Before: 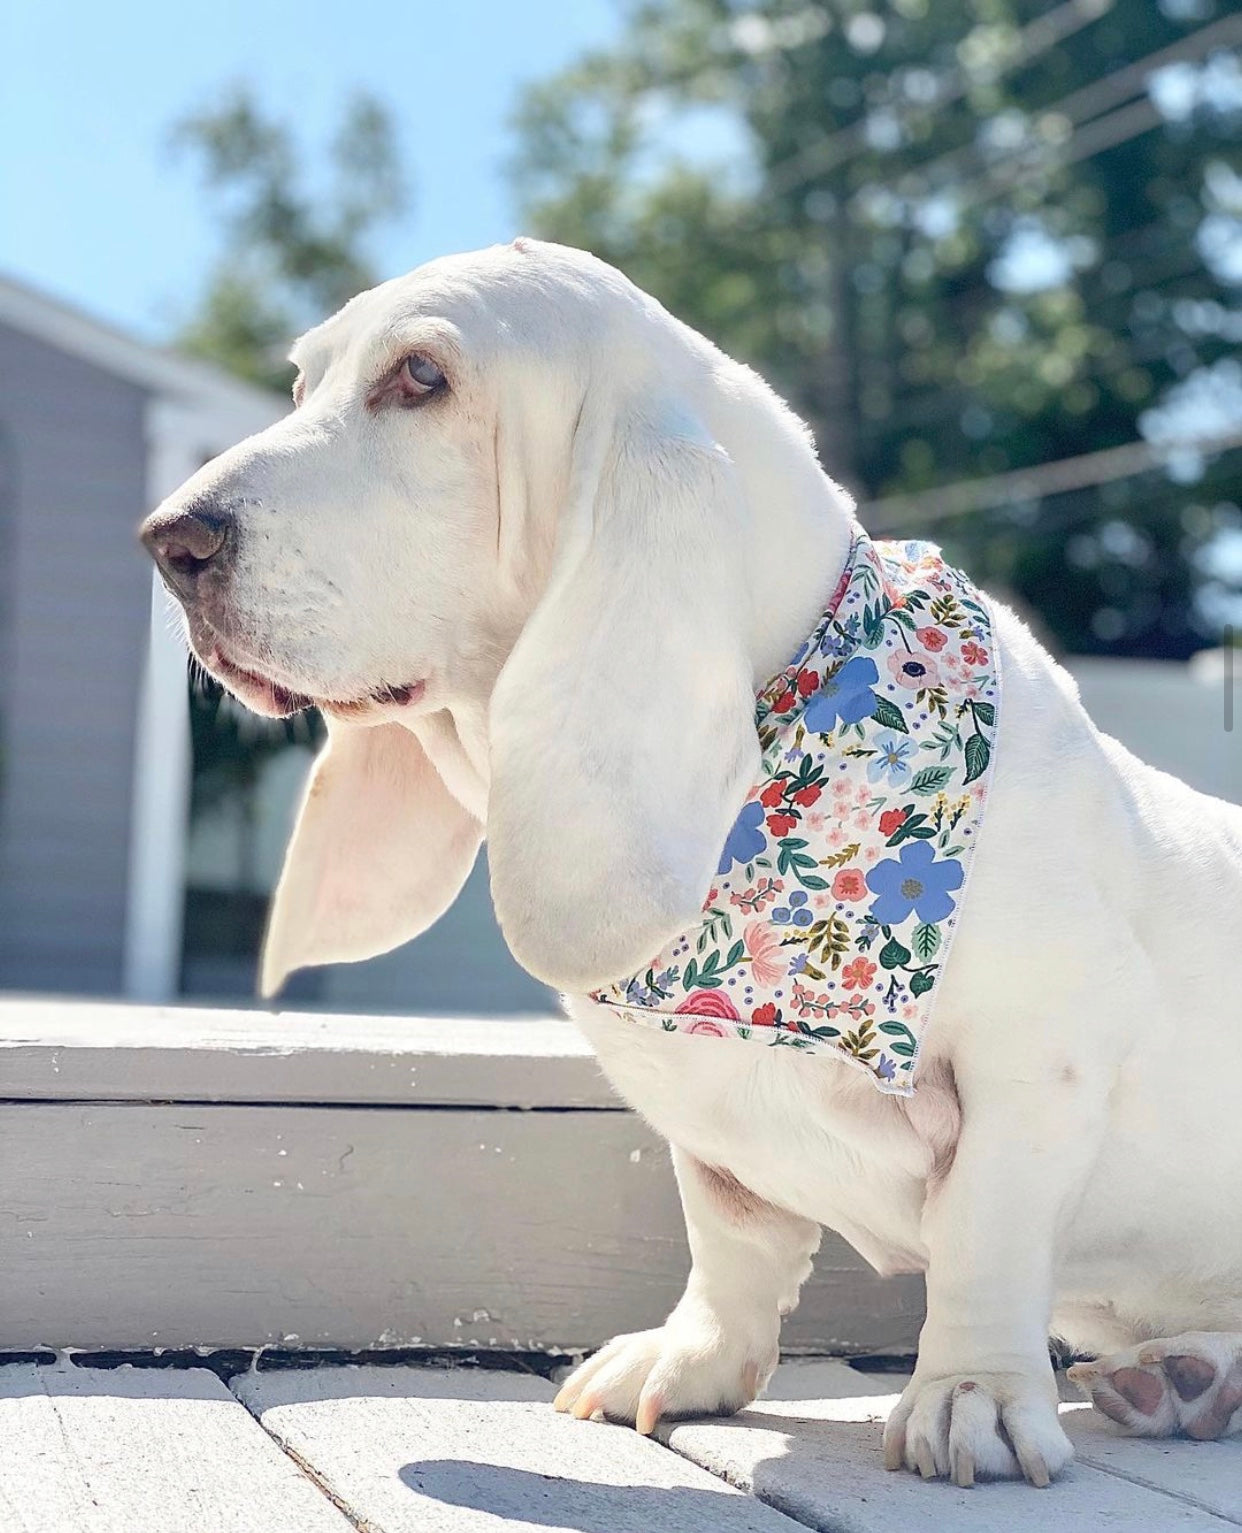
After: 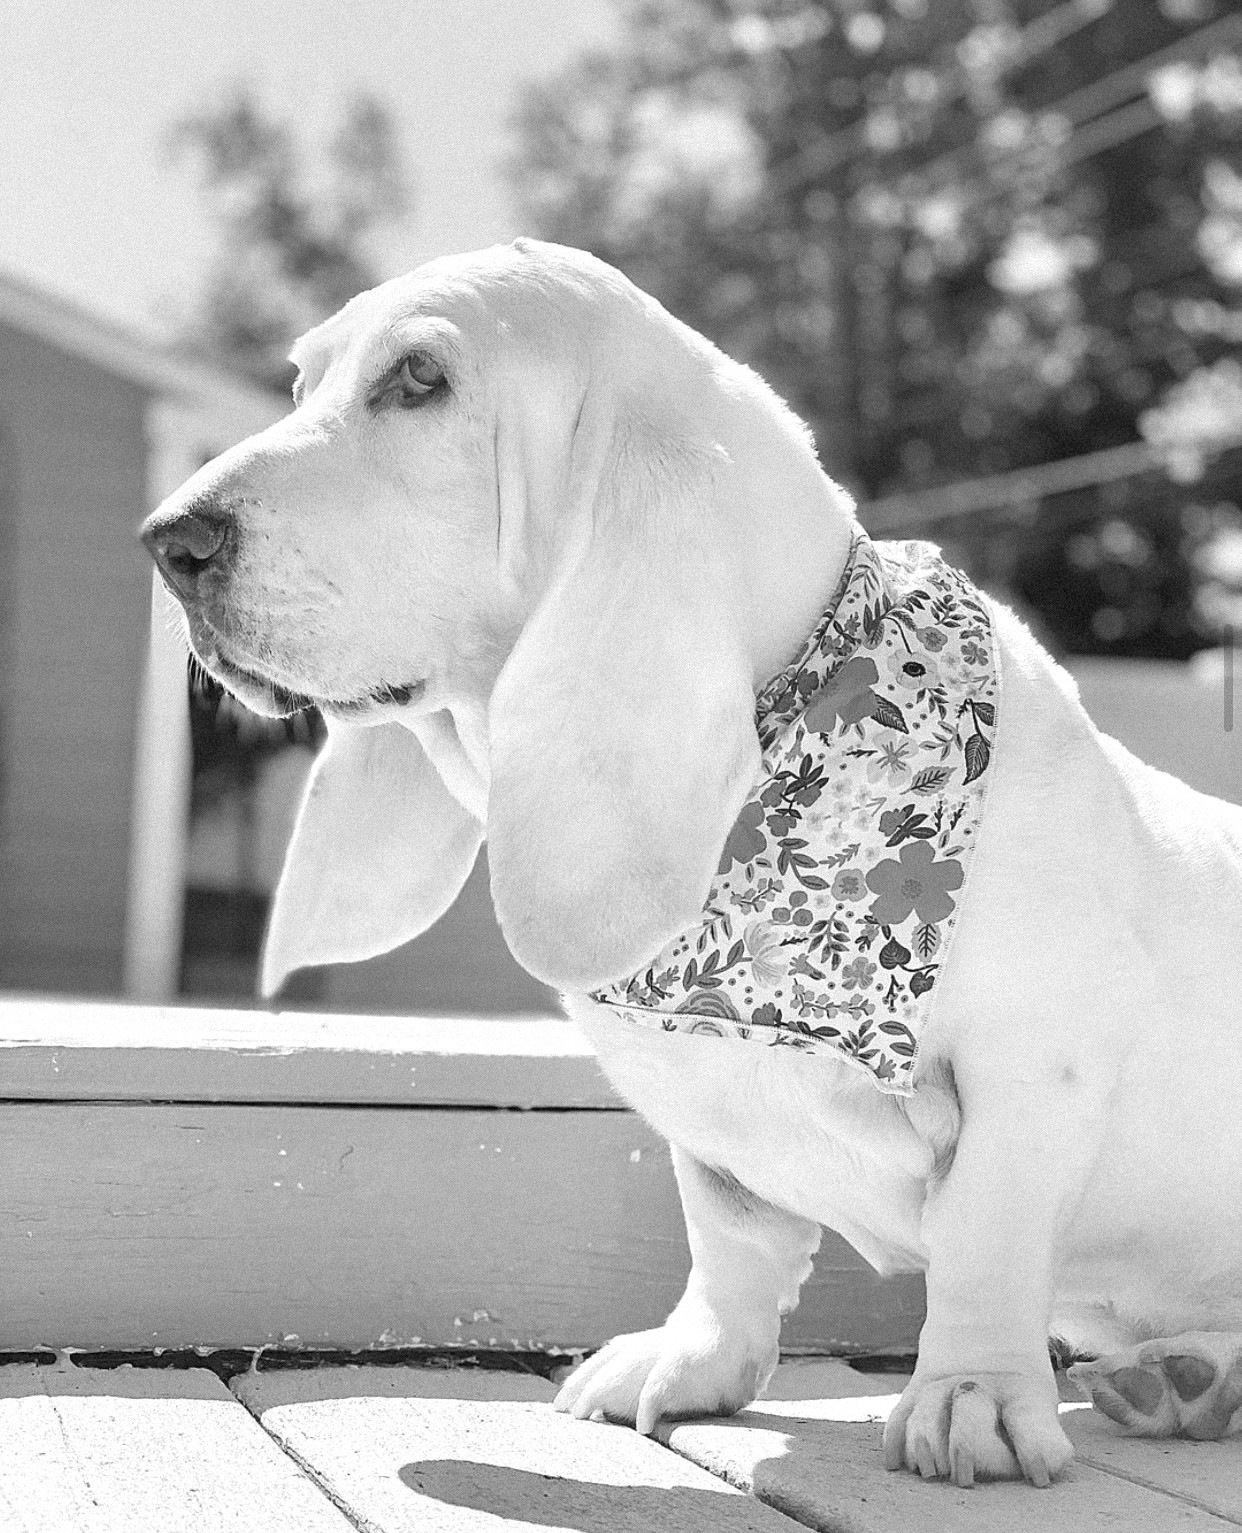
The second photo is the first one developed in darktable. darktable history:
grain: mid-tones bias 0%
monochrome: a 32, b 64, size 2.3
exposure: exposure 0.2 EV, compensate highlight preservation false
